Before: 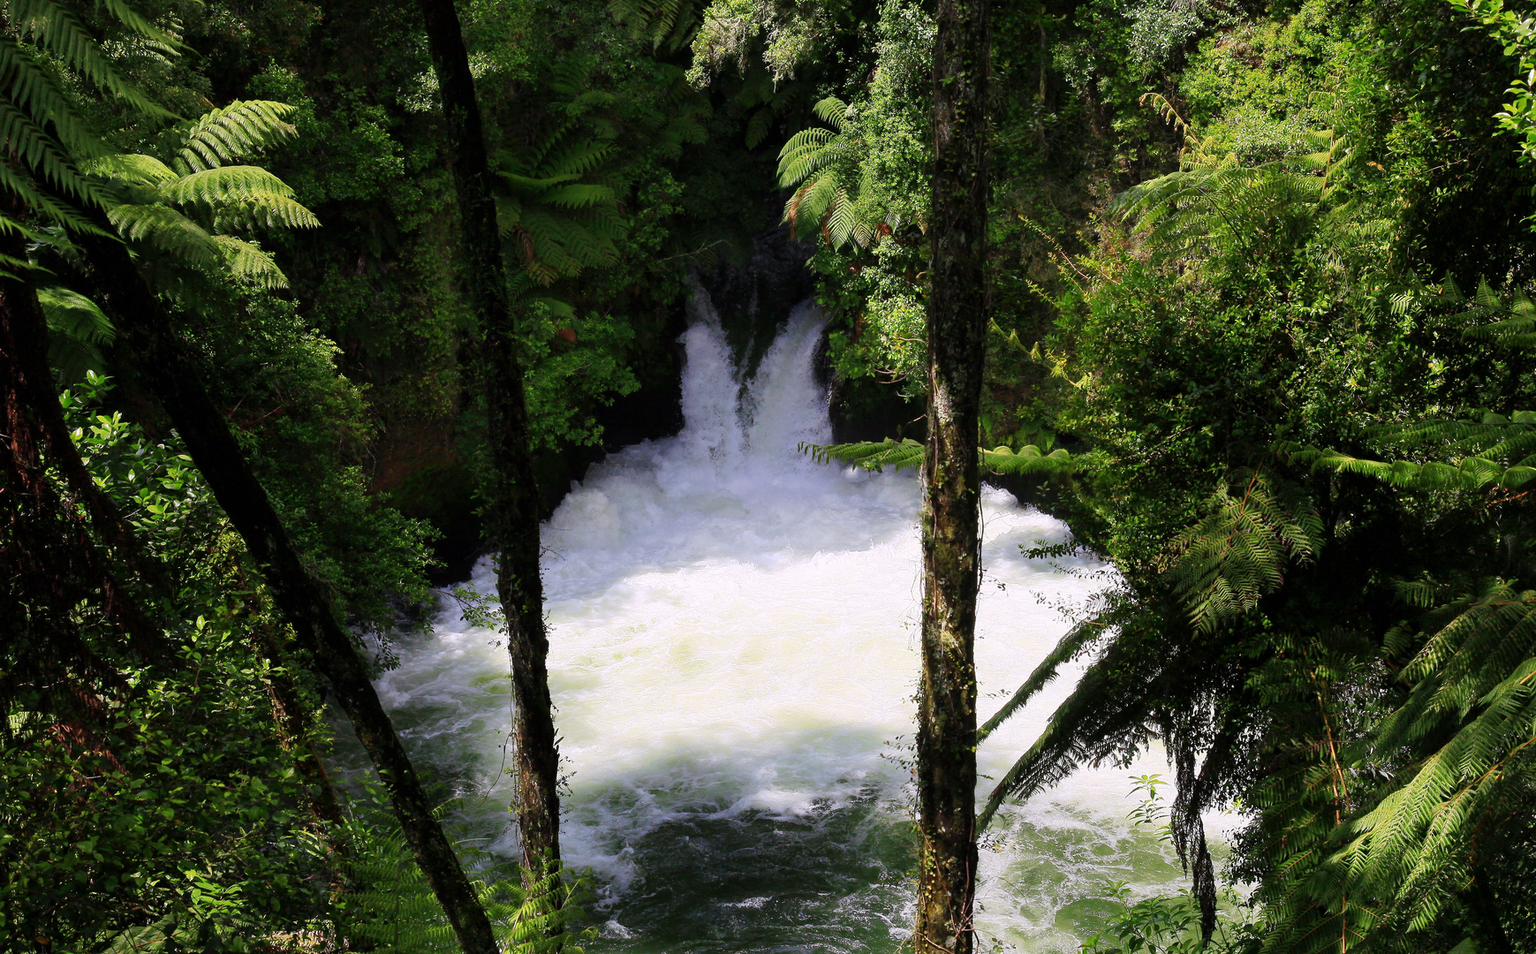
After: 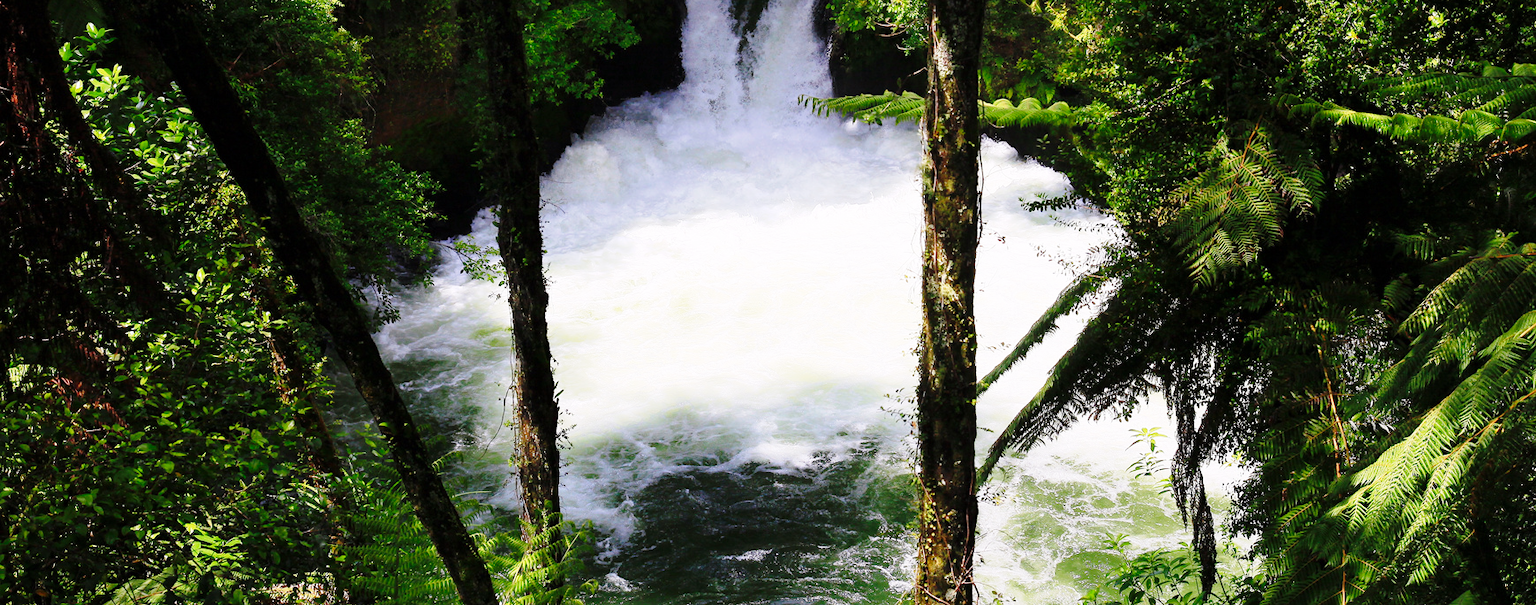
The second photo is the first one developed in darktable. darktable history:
base curve: curves: ch0 [(0, 0) (0.028, 0.03) (0.121, 0.232) (0.46, 0.748) (0.859, 0.968) (1, 1)], preserve colors none
crop and rotate: top 36.416%
